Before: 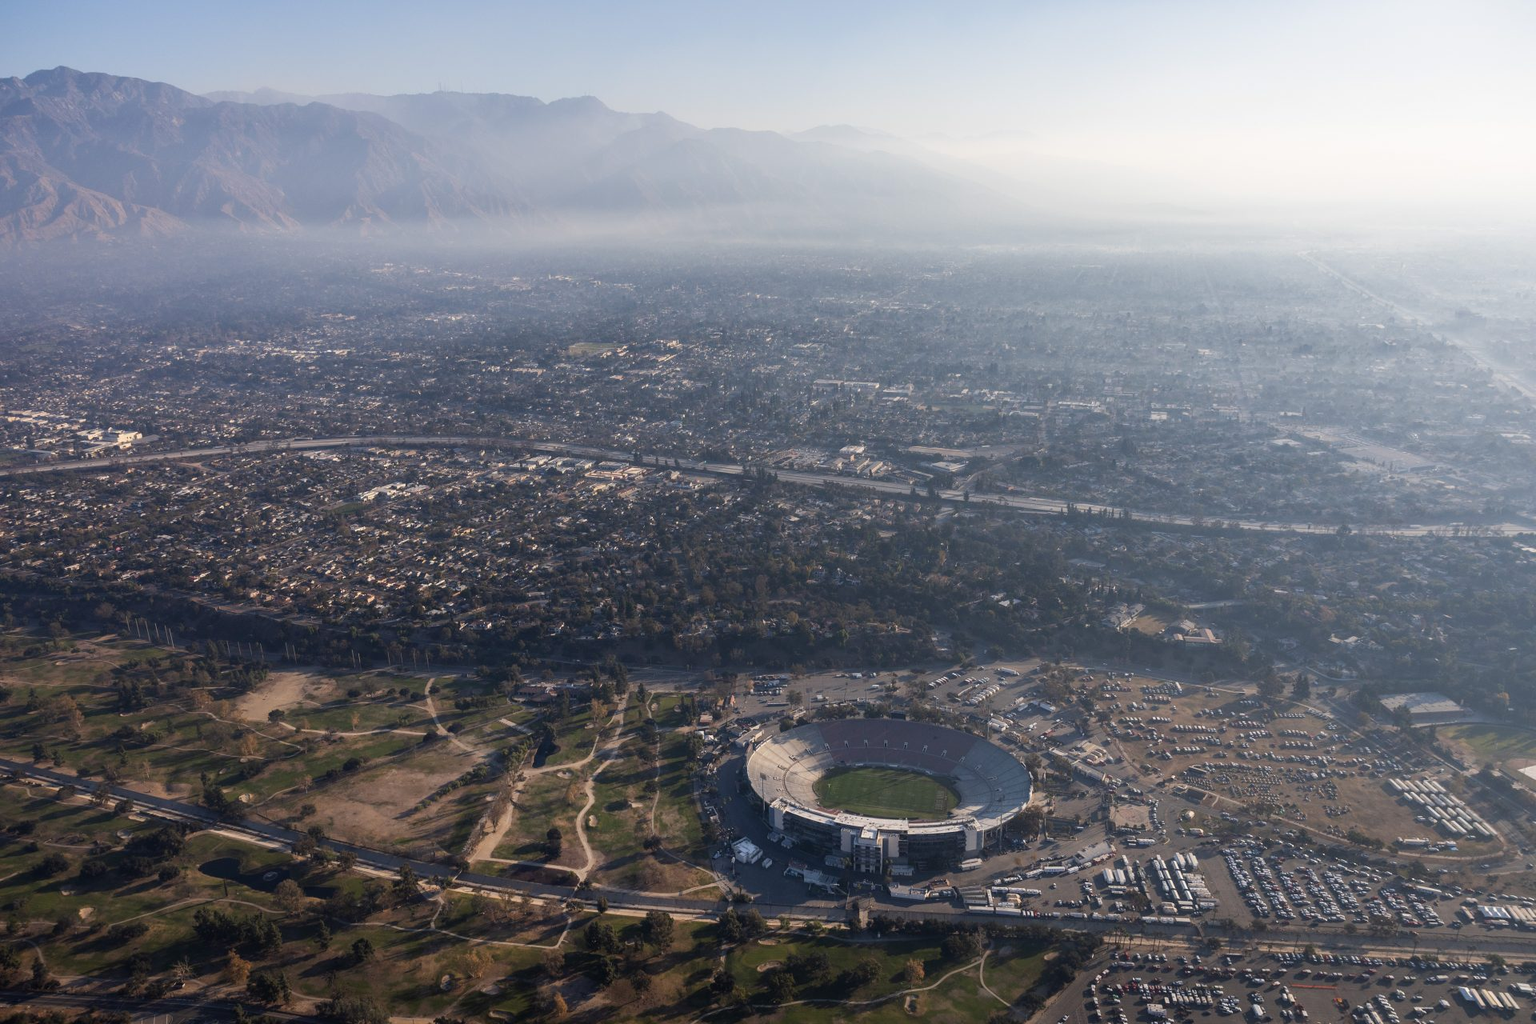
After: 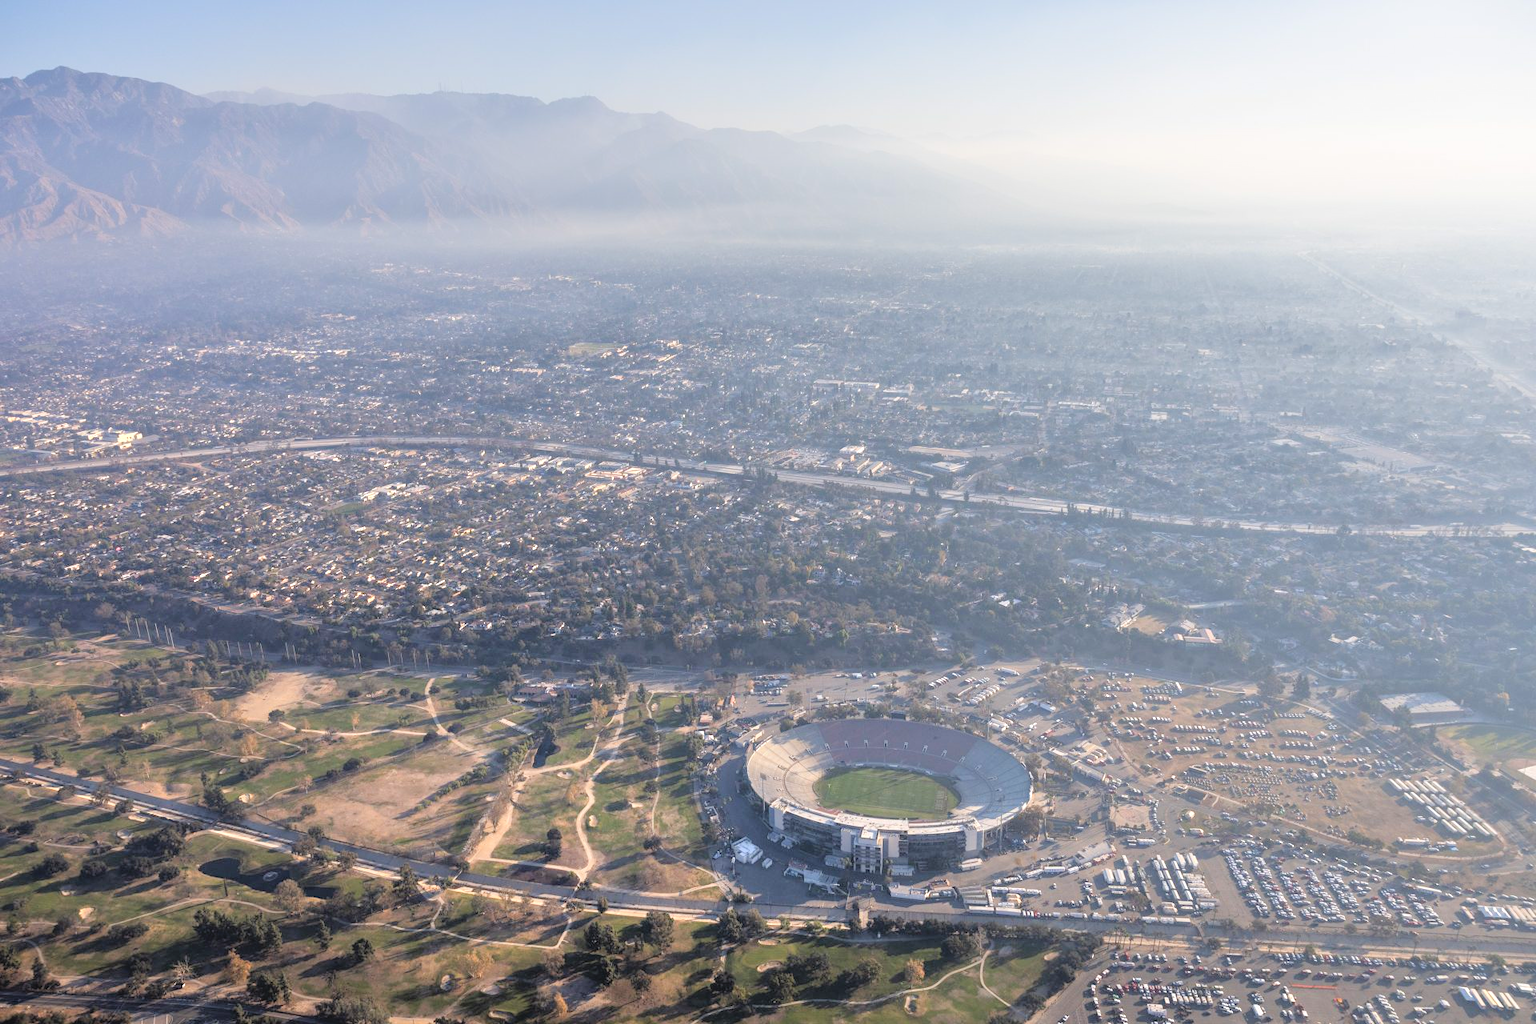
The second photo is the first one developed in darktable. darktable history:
tone equalizer: -7 EV 0.15 EV, -6 EV 0.6 EV, -5 EV 1.15 EV, -4 EV 1.33 EV, -3 EV 1.15 EV, -2 EV 0.6 EV, -1 EV 0.15 EV, mask exposure compensation -0.5 EV
contrast brightness saturation: brightness 0.15
